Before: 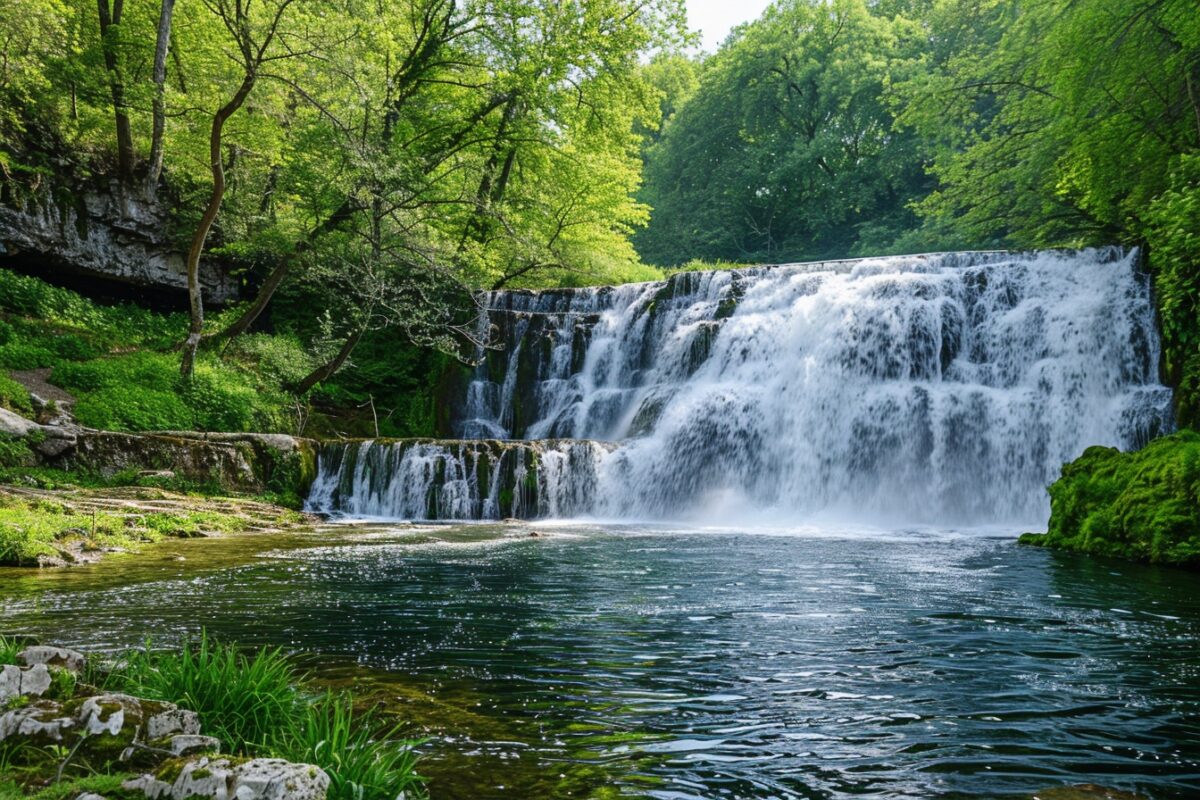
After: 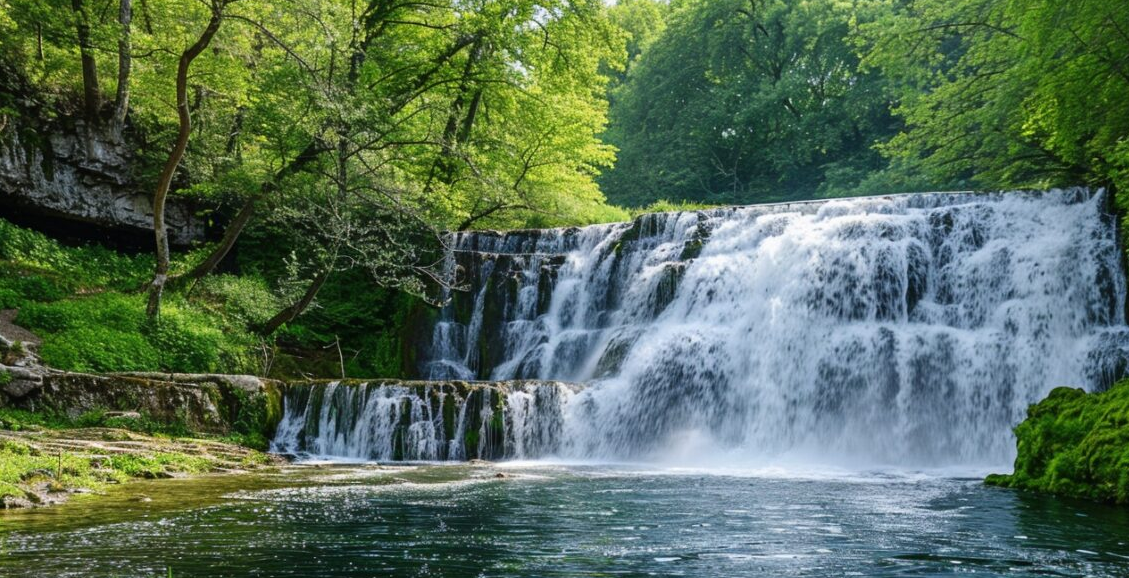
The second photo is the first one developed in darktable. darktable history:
crop: left 2.838%, top 7.386%, right 3.036%, bottom 20.272%
